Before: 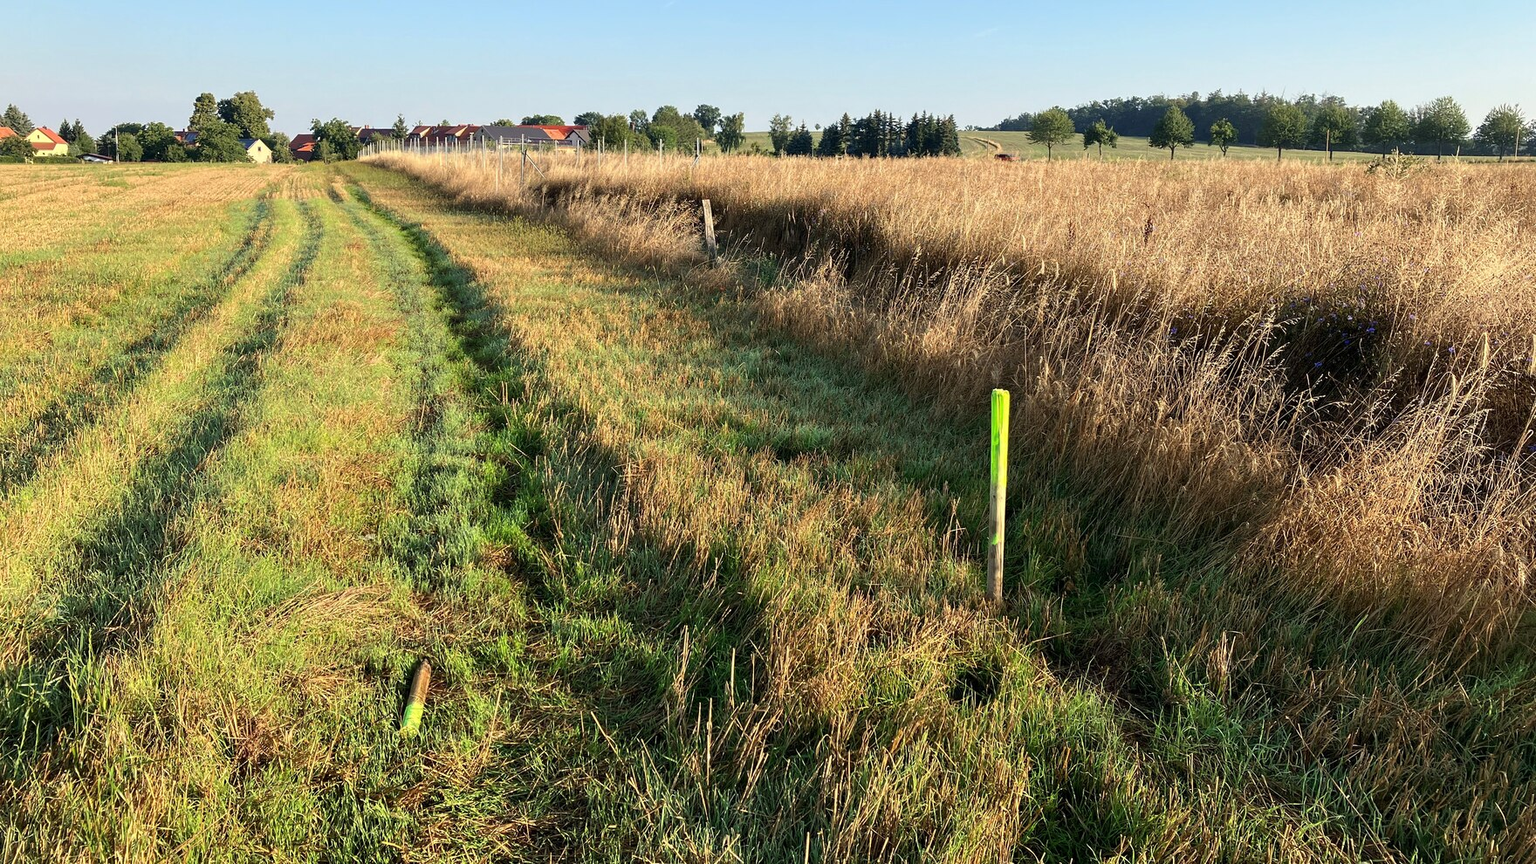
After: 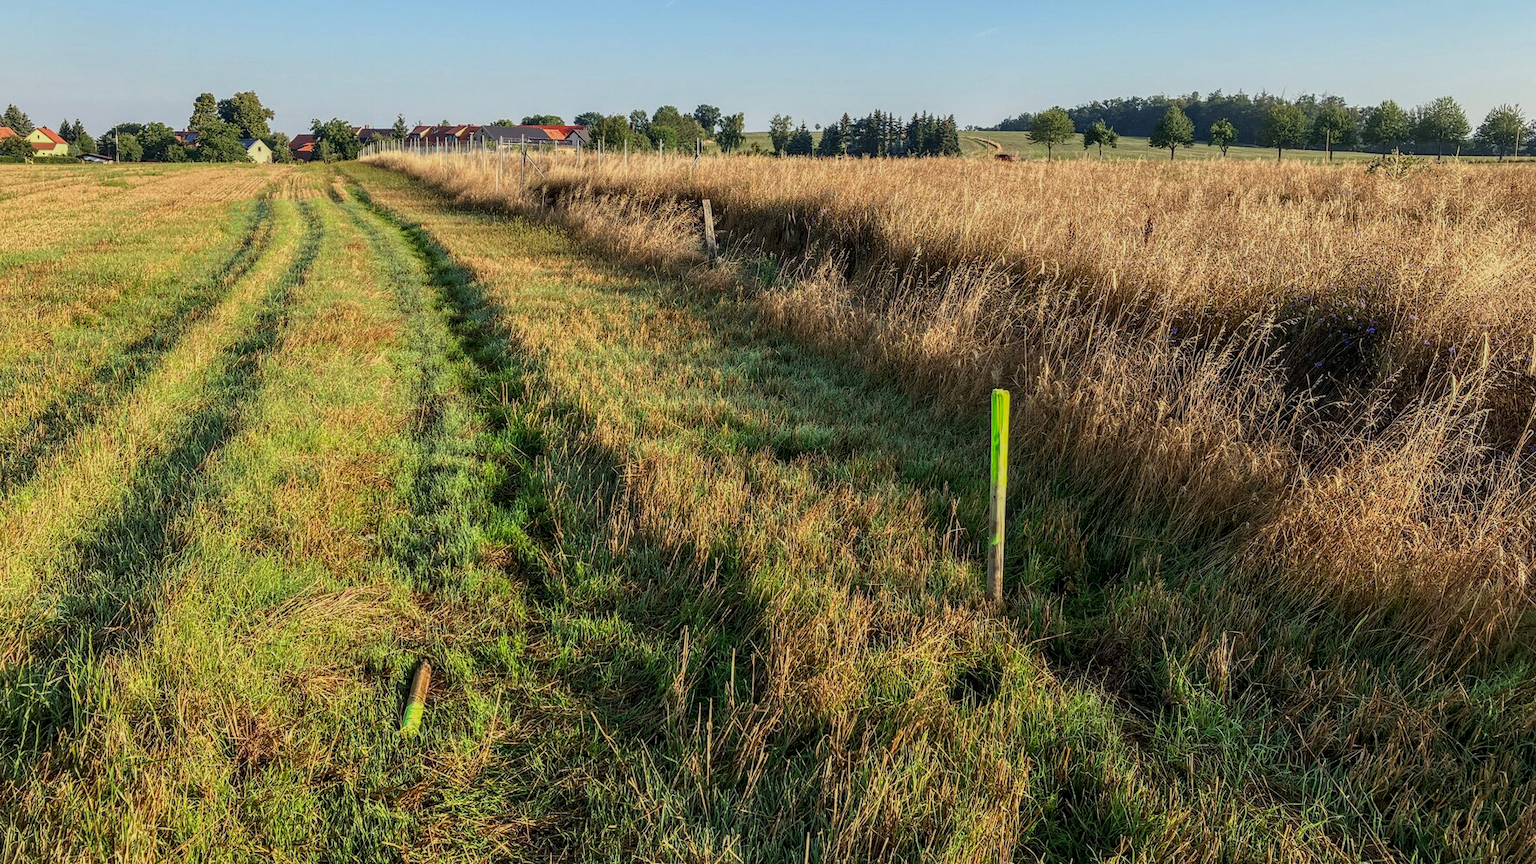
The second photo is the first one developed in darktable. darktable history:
local contrast: highlights 0%, shadows 0%, detail 133%
shadows and highlights: radius 121.13, shadows 21.4, white point adjustment -9.72, highlights -14.39, soften with gaussian
